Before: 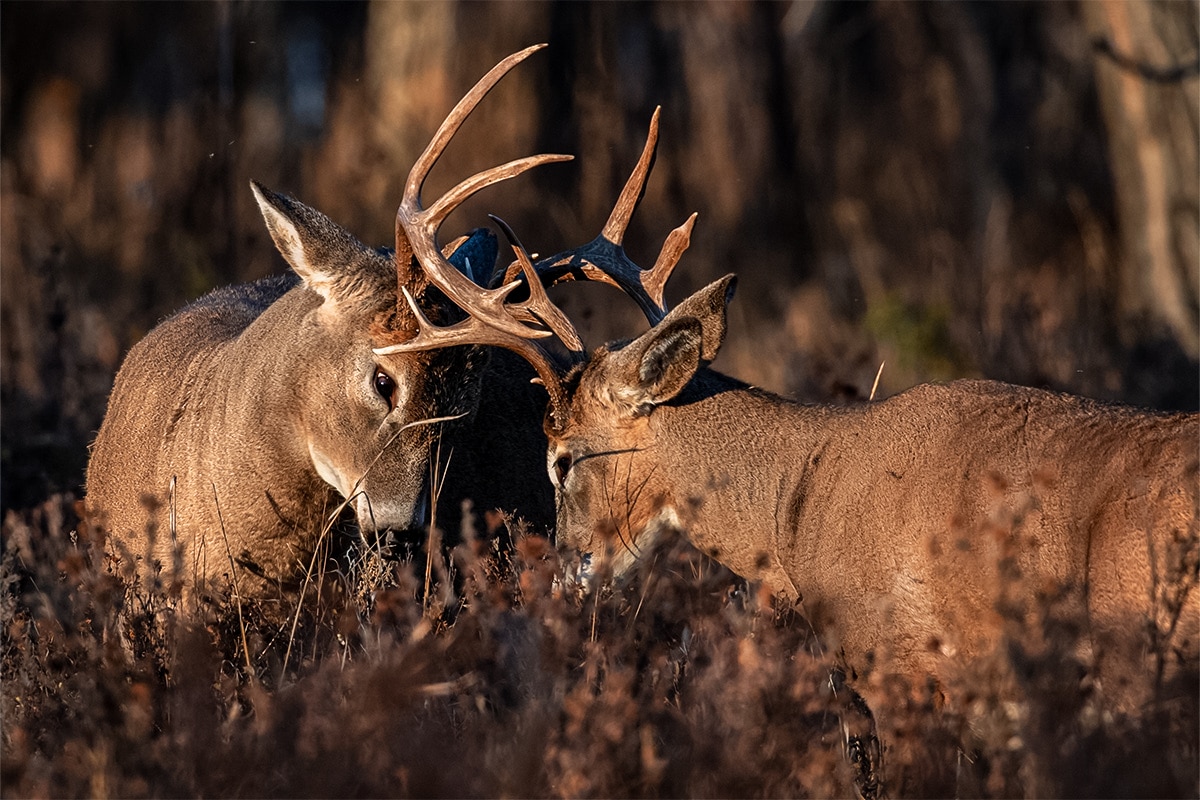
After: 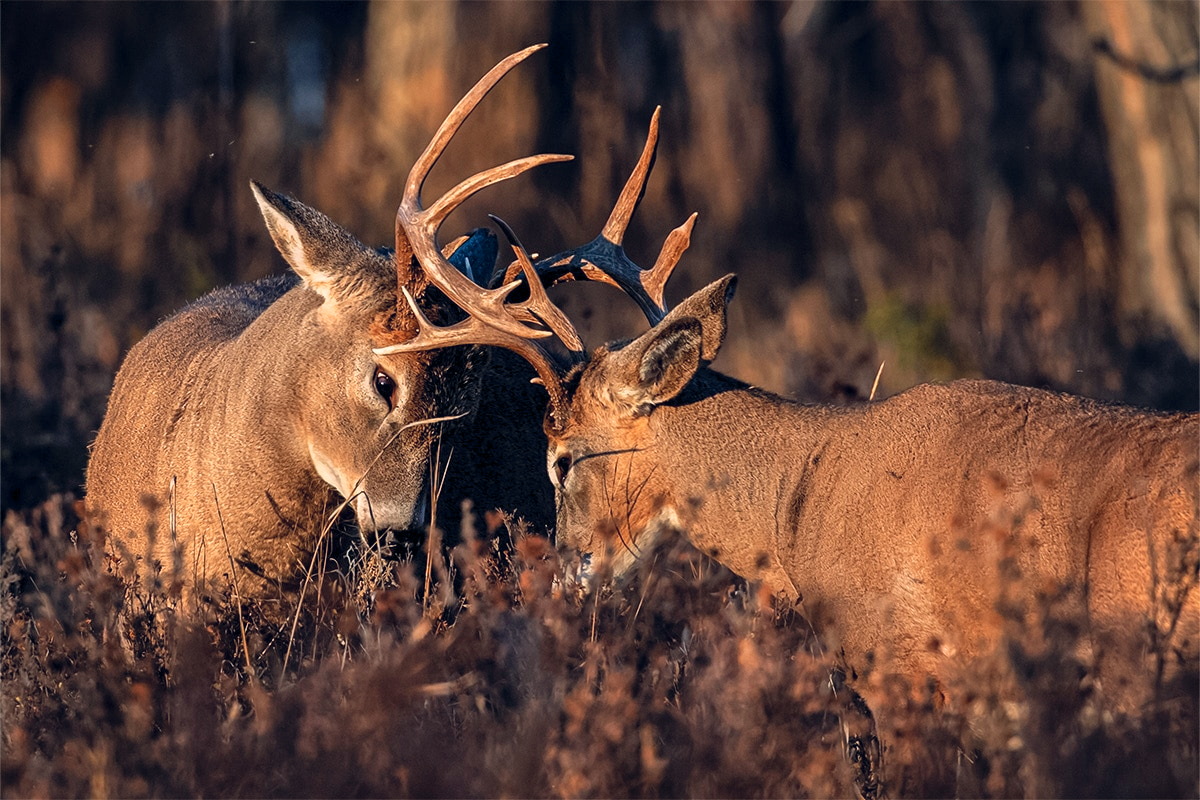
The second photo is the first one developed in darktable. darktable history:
color balance rgb: shadows lift › hue 87.51°, highlights gain › chroma 1.62%, highlights gain › hue 55.1°, global offset › chroma 0.06%, global offset › hue 253.66°, linear chroma grading › global chroma 0.5%
contrast brightness saturation: brightness 0.09, saturation 0.19
